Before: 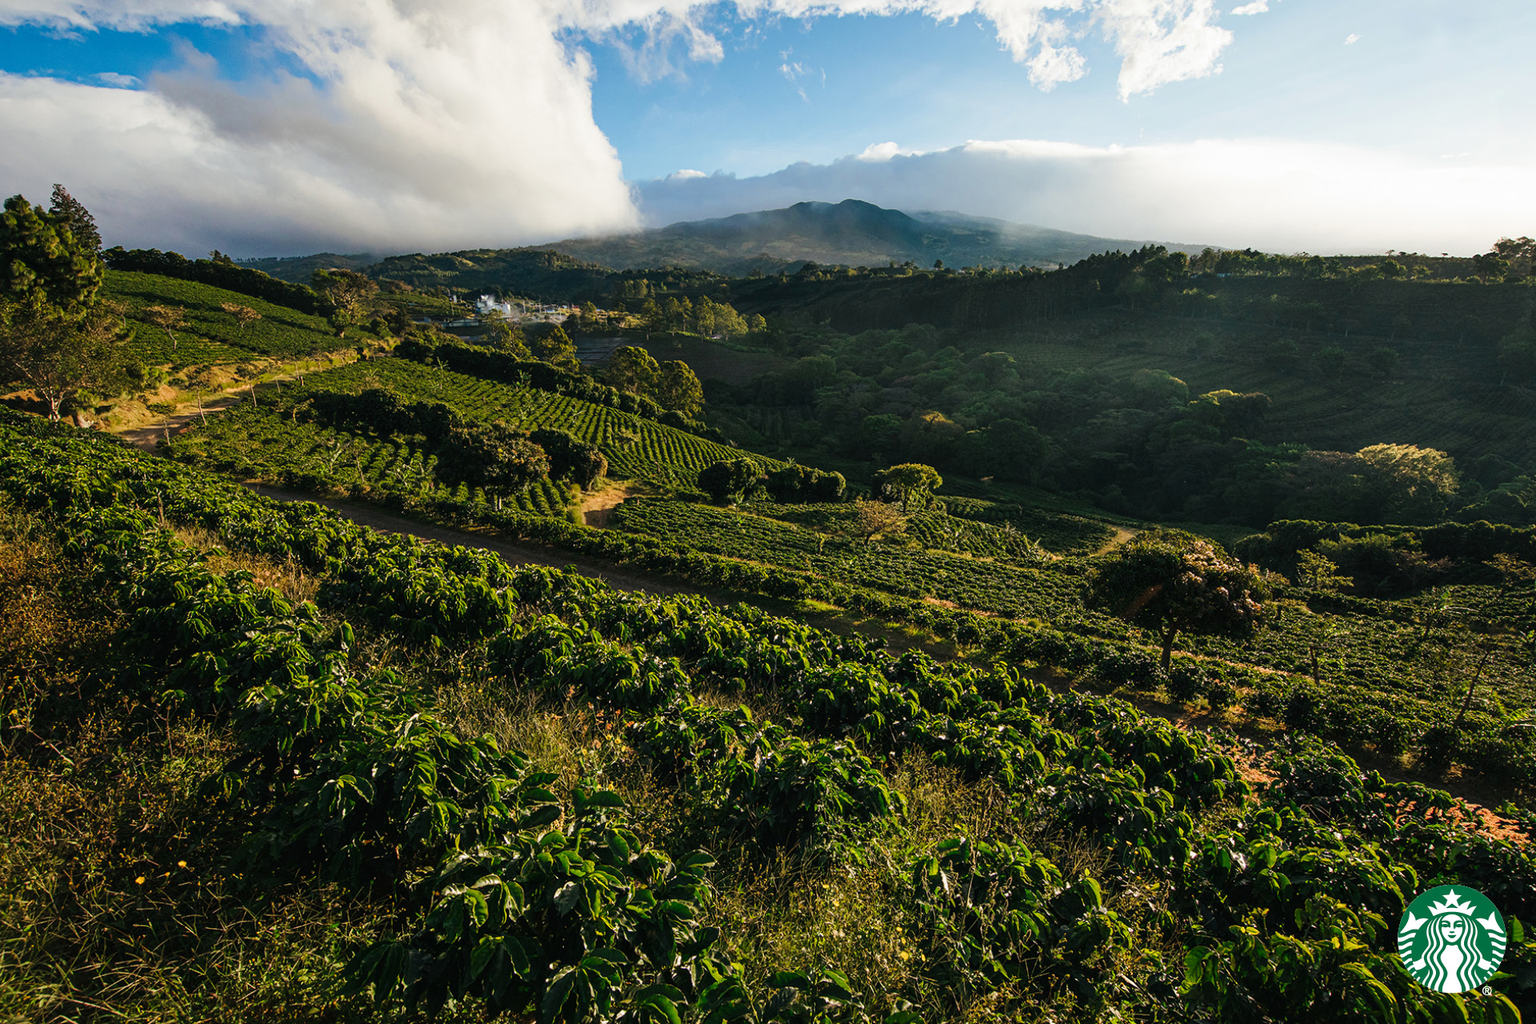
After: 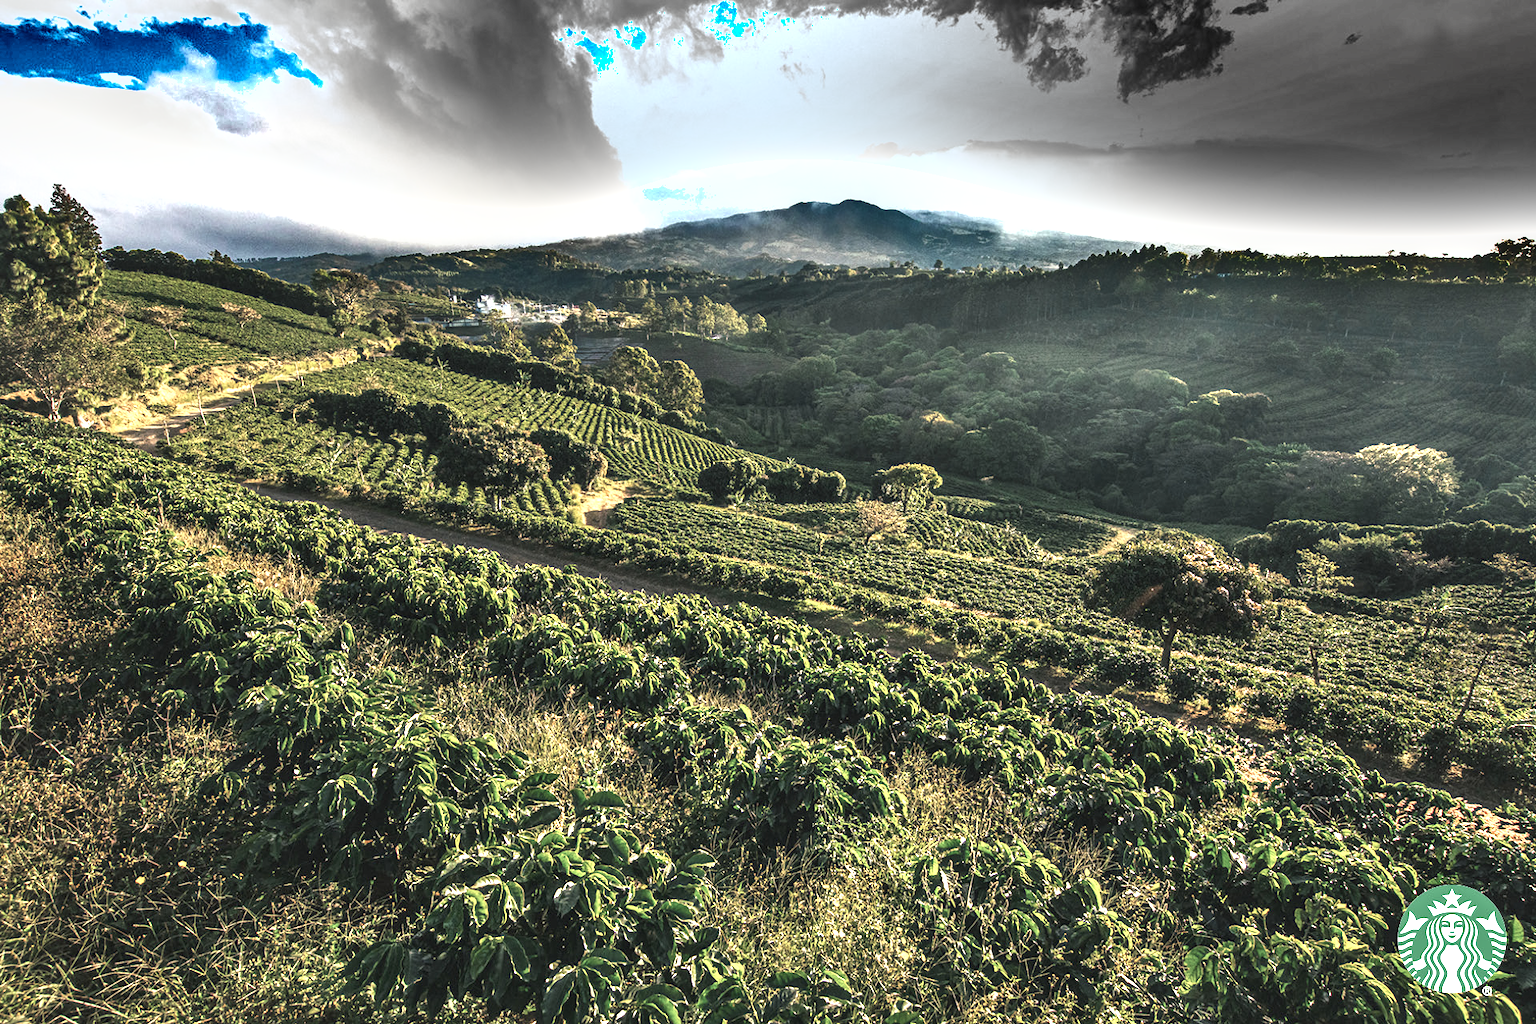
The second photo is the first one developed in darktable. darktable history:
local contrast: on, module defaults
exposure: black level correction 0, exposure 1.7 EV, compensate exposure bias true, compensate highlight preservation false
white balance: emerald 1
shadows and highlights: white point adjustment 0.1, highlights -70, soften with gaussian
contrast brightness saturation: contrast -0.05, saturation -0.41
